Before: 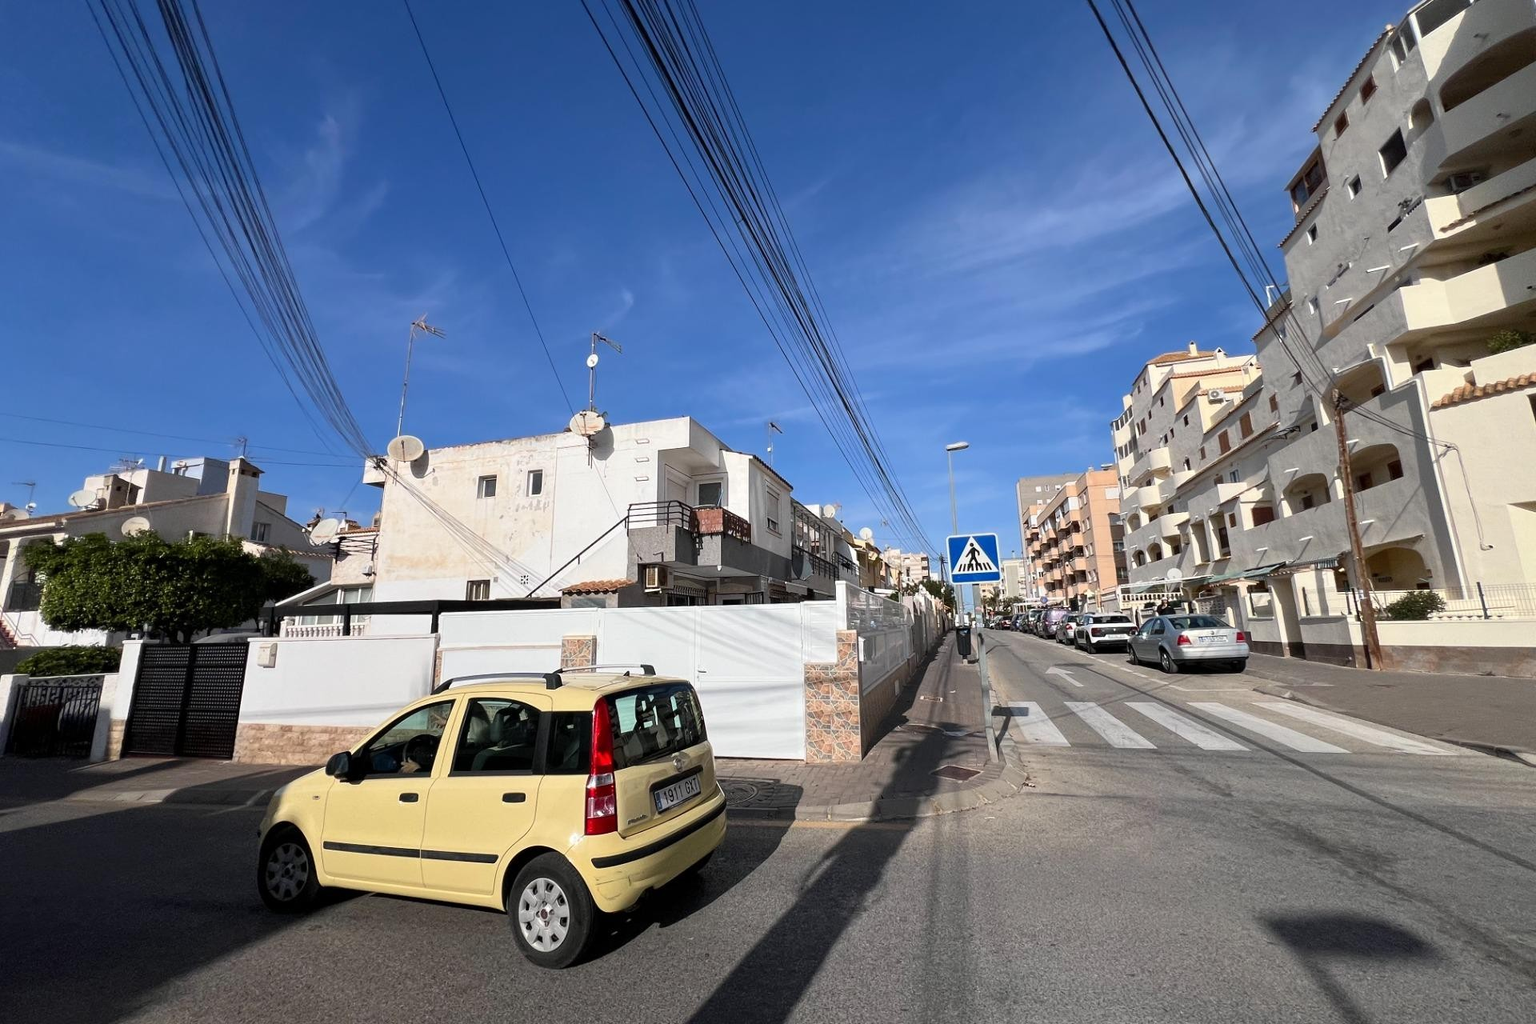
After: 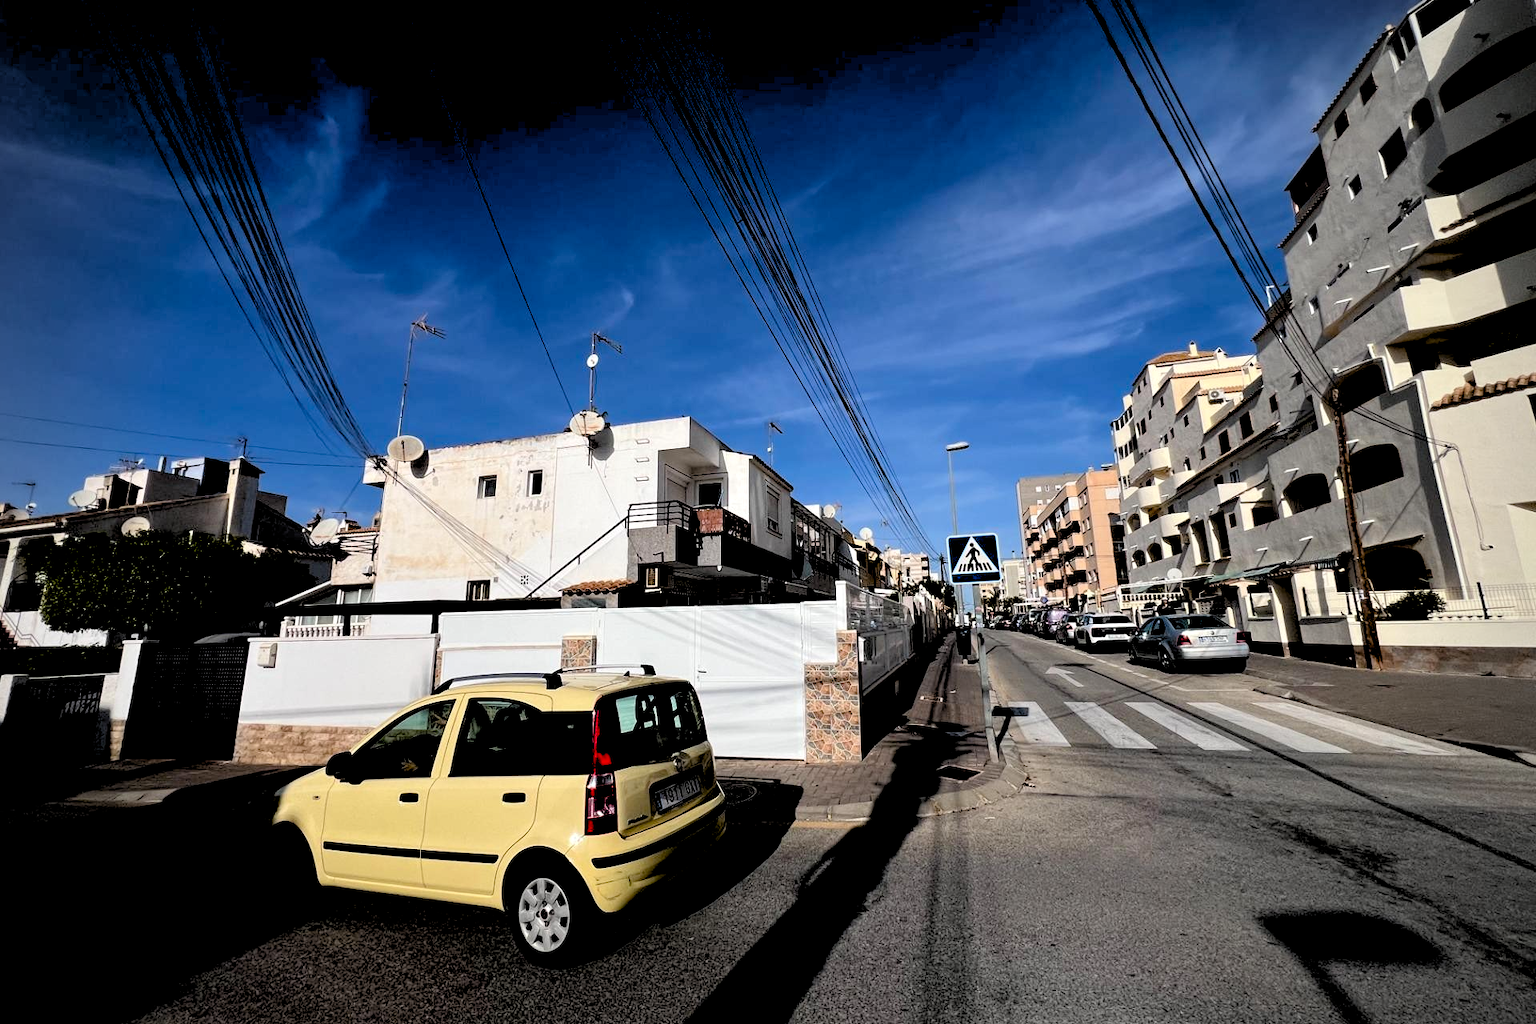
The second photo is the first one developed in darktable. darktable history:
exposure: black level correction 0.056, exposure -0.039 EV, compensate highlight preservation false
vignetting: on, module defaults
rgb levels: levels [[0.034, 0.472, 0.904], [0, 0.5, 1], [0, 0.5, 1]]
